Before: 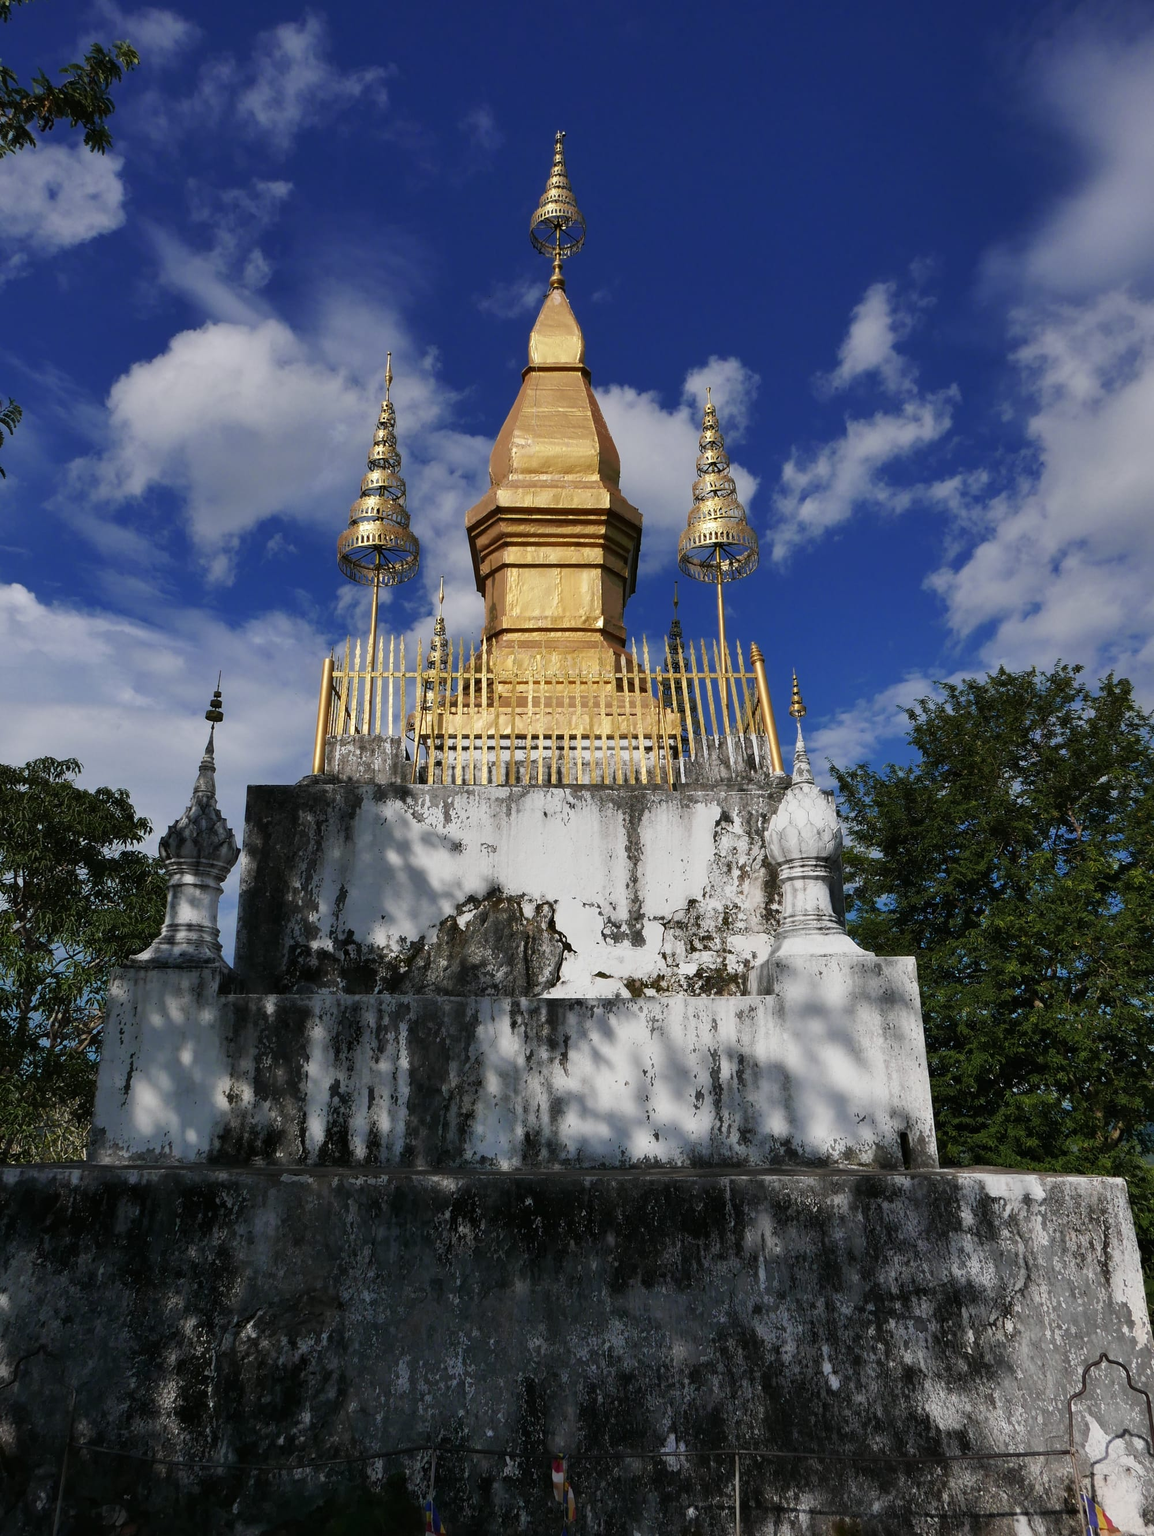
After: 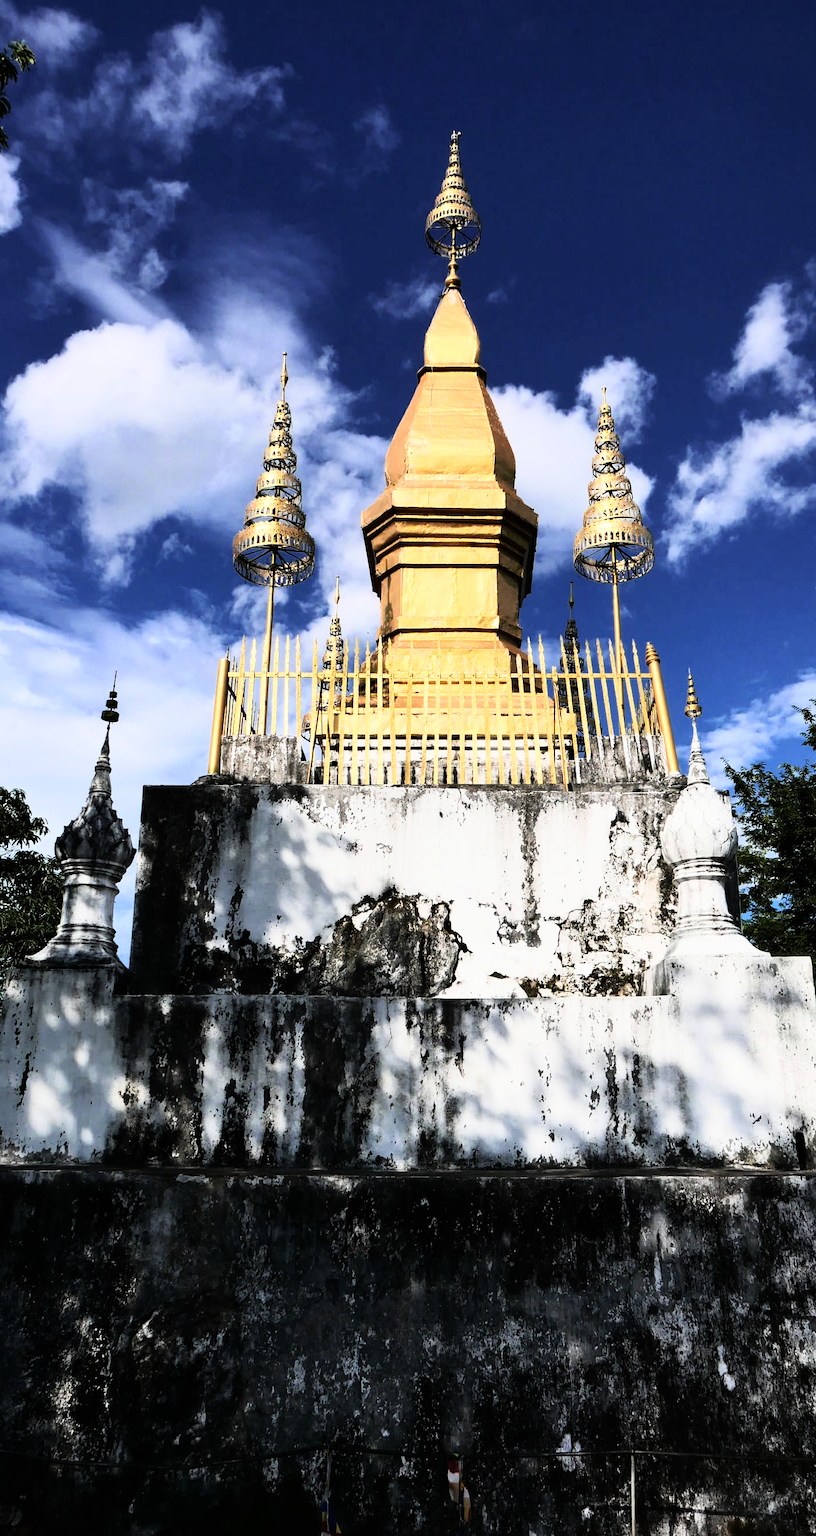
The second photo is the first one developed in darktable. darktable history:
crop and rotate: left 9.061%, right 20.142%
rgb curve: curves: ch0 [(0, 0) (0.21, 0.15) (0.24, 0.21) (0.5, 0.75) (0.75, 0.96) (0.89, 0.99) (1, 1)]; ch1 [(0, 0.02) (0.21, 0.13) (0.25, 0.2) (0.5, 0.67) (0.75, 0.9) (0.89, 0.97) (1, 1)]; ch2 [(0, 0.02) (0.21, 0.13) (0.25, 0.2) (0.5, 0.67) (0.75, 0.9) (0.89, 0.97) (1, 1)], compensate middle gray true
